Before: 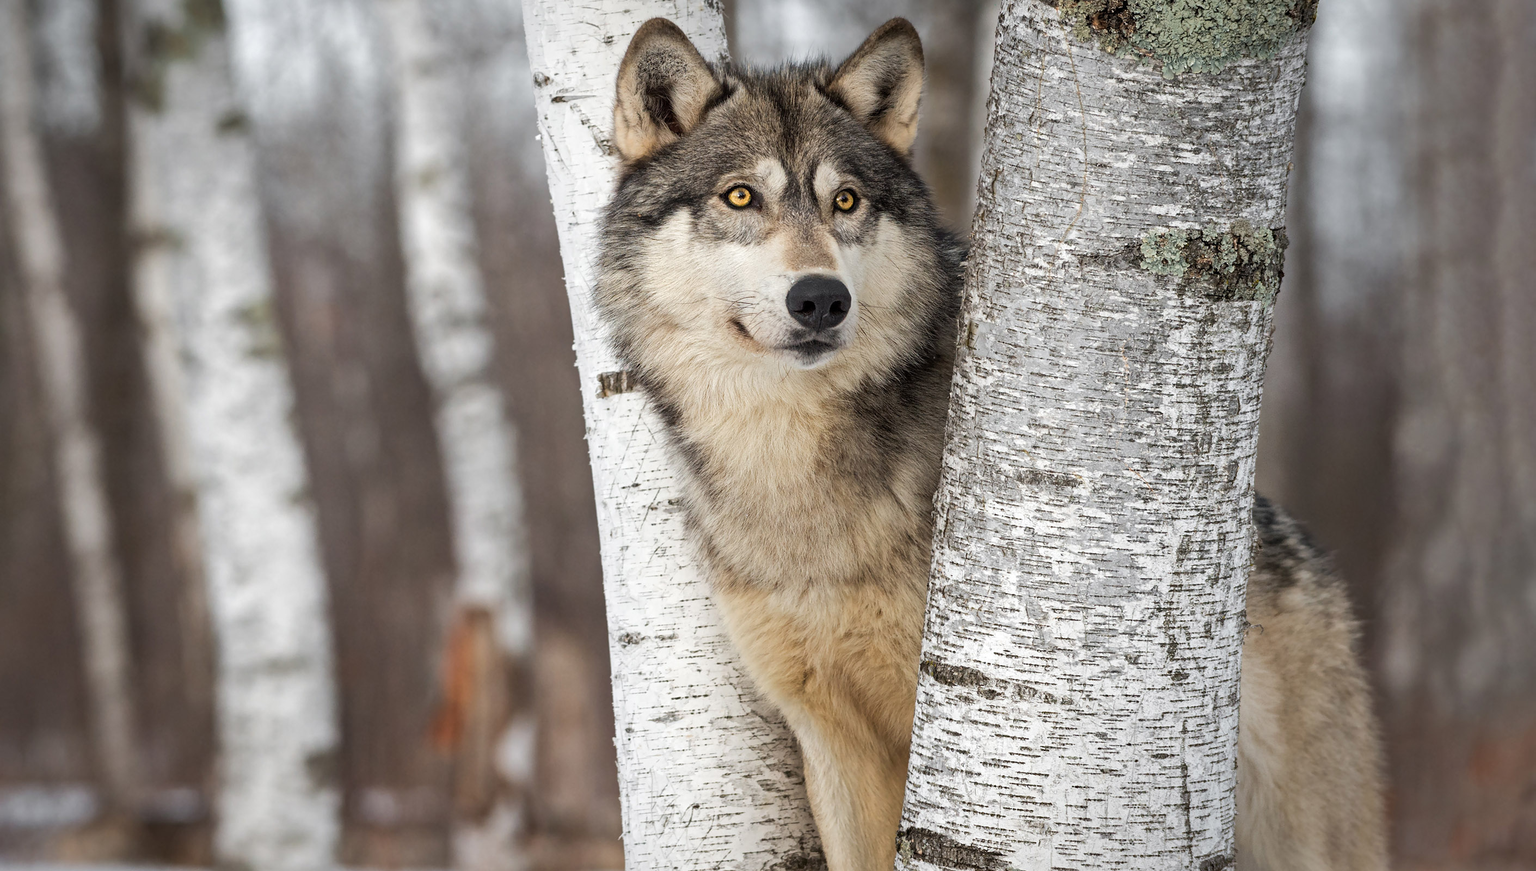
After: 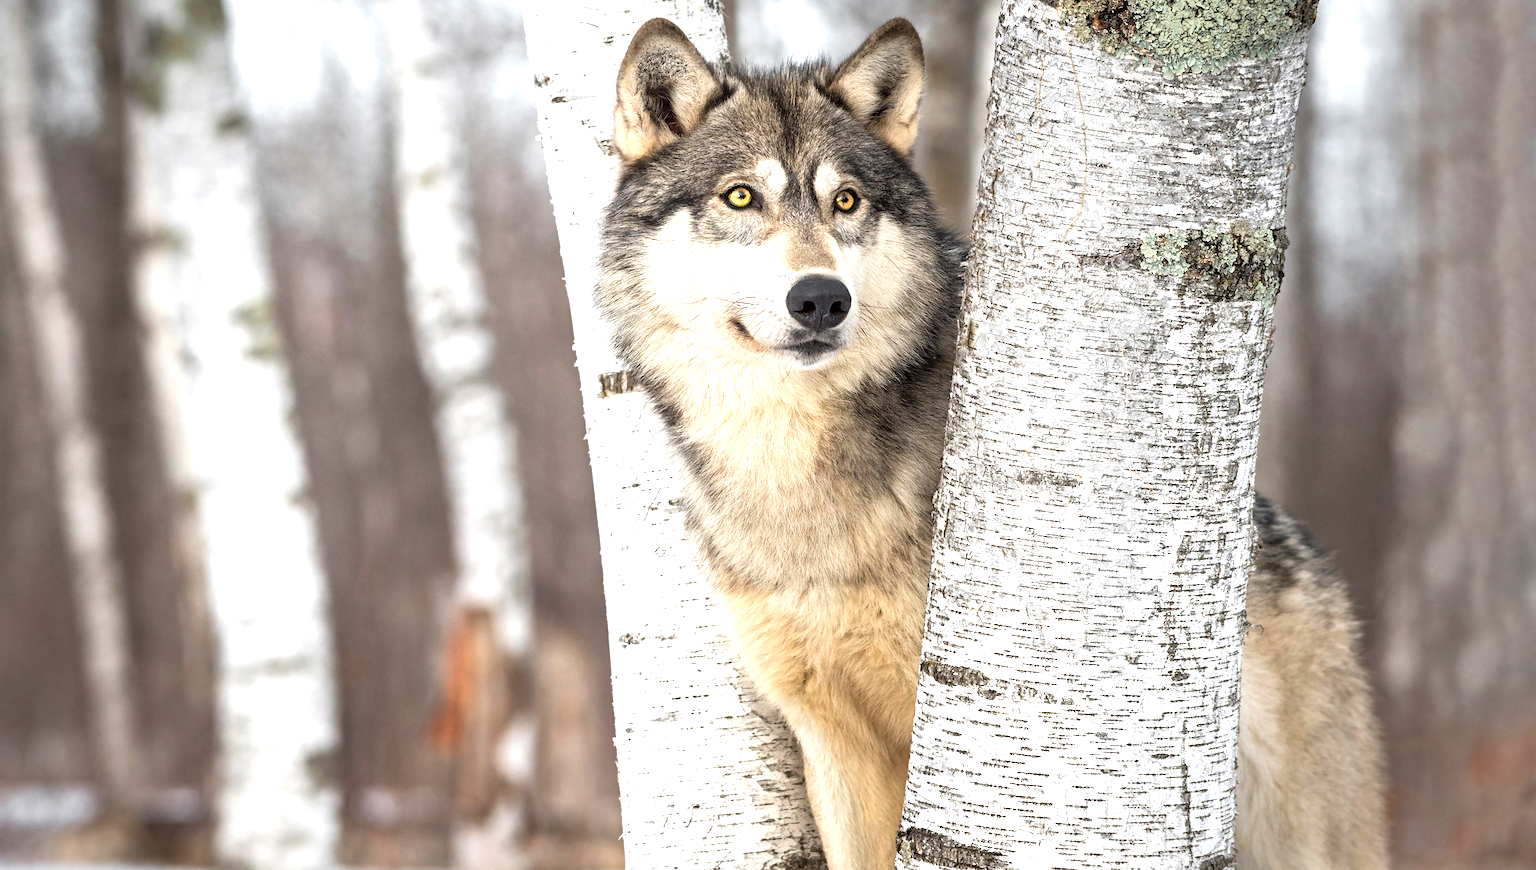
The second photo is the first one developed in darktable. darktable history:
exposure: black level correction 0.001, exposure 0.958 EV, compensate exposure bias true, compensate highlight preservation false
levels: levels [0, 0.492, 0.984]
